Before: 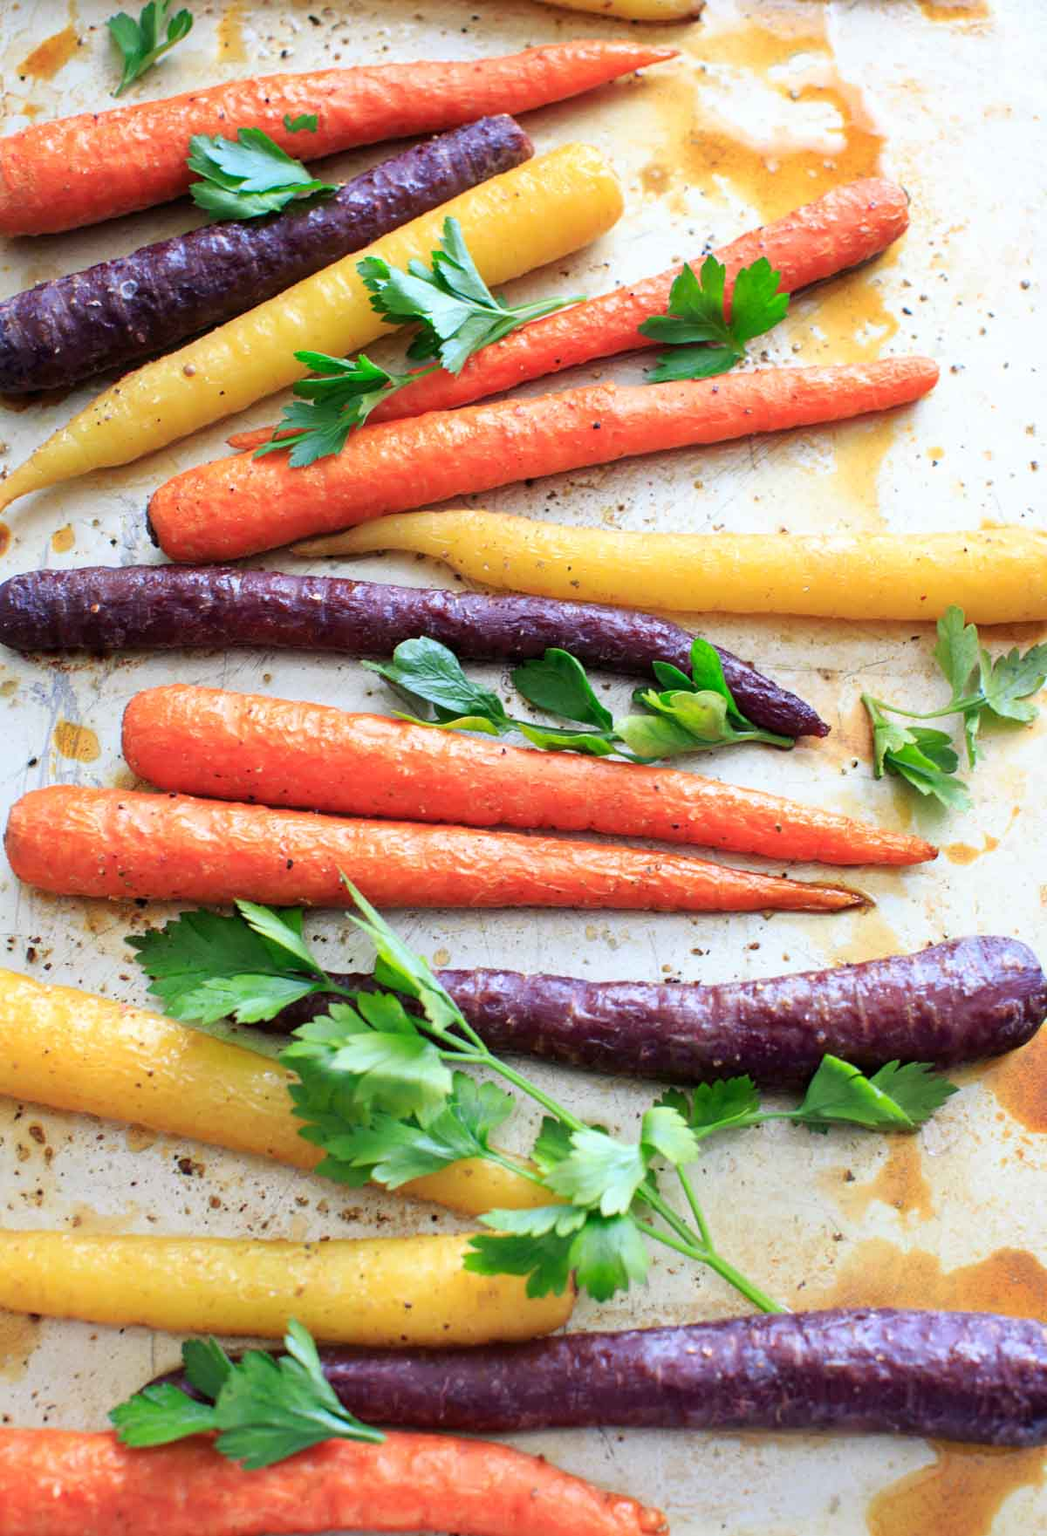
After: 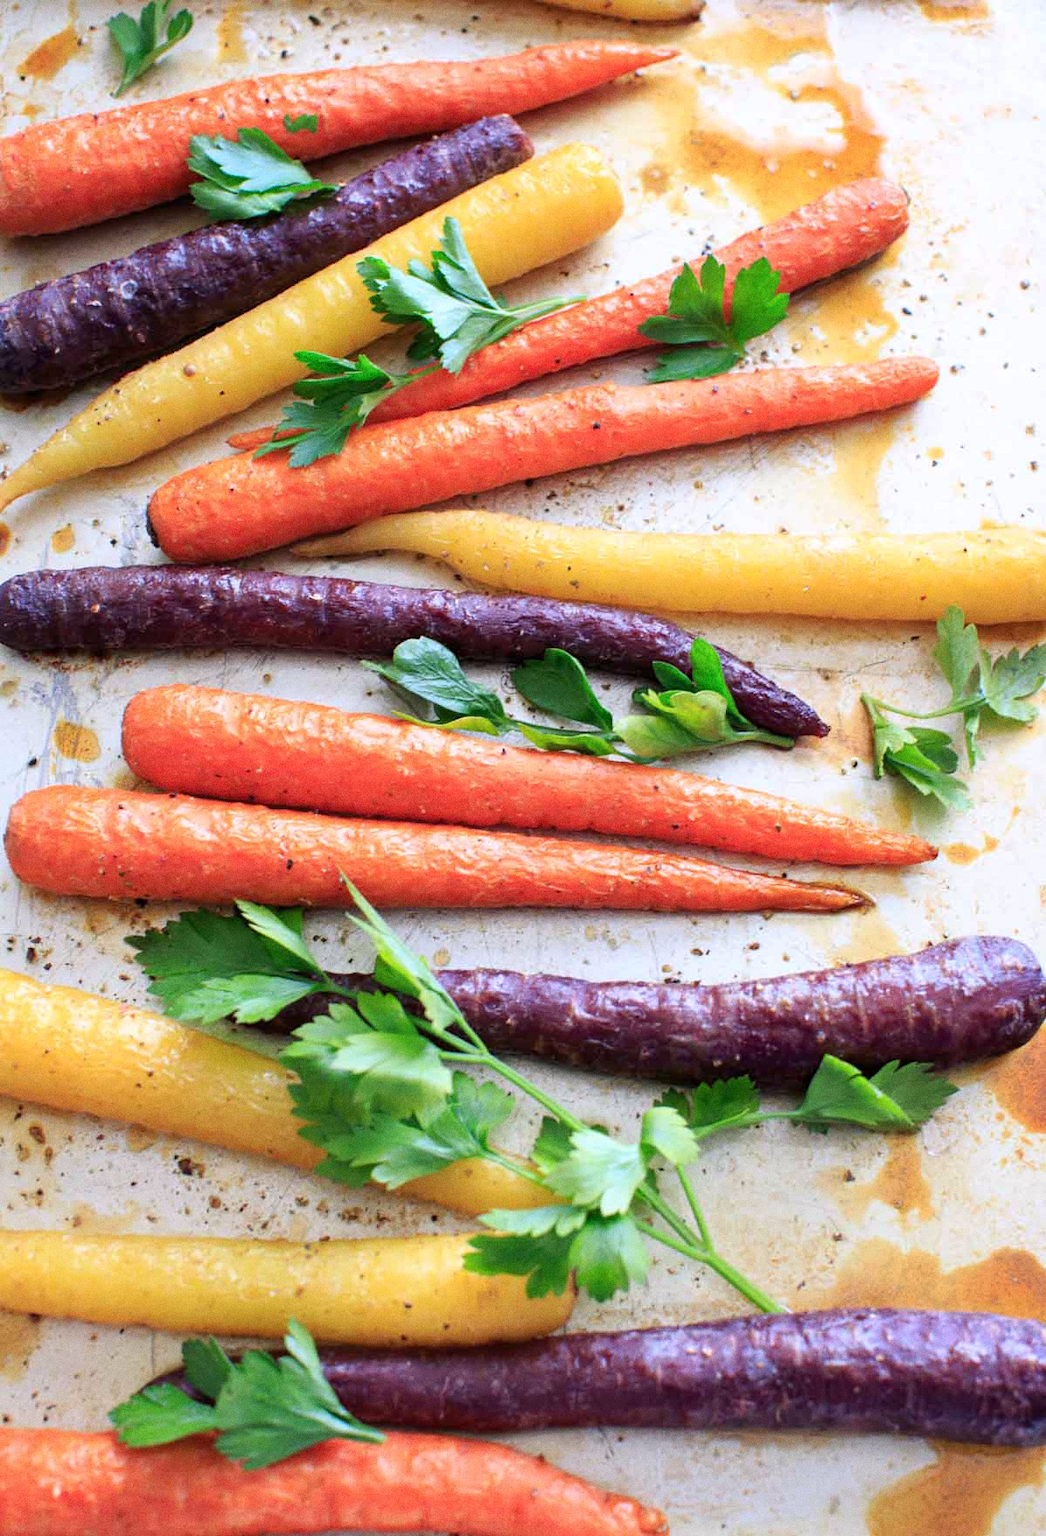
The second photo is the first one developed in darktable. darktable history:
grain: coarseness 3.21 ISO
color calibration: illuminant custom, x 0.348, y 0.366, temperature 4940.58 K
